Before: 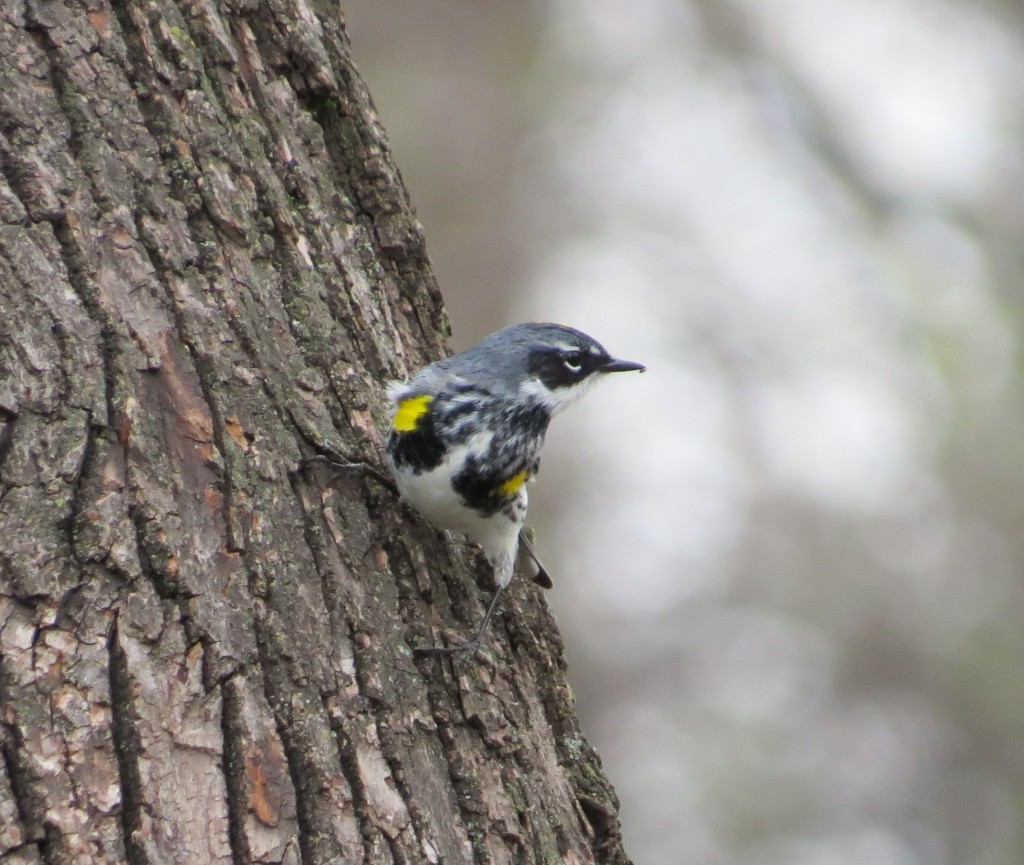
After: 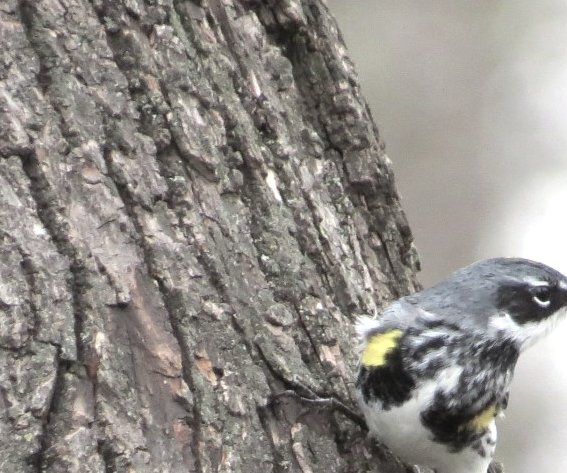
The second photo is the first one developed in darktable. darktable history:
exposure: black level correction 0, exposure 0.696 EV, compensate highlight preservation false
crop and rotate: left 3.065%, top 7.536%, right 41.497%, bottom 37.762%
color balance rgb: shadows lift › chroma 2.007%, shadows lift › hue 51.62°, perceptual saturation grading › global saturation -28.869%, perceptual saturation grading › highlights -20.381%, perceptual saturation grading › mid-tones -23.476%, perceptual saturation grading › shadows -24.741%, global vibrance 9.458%
